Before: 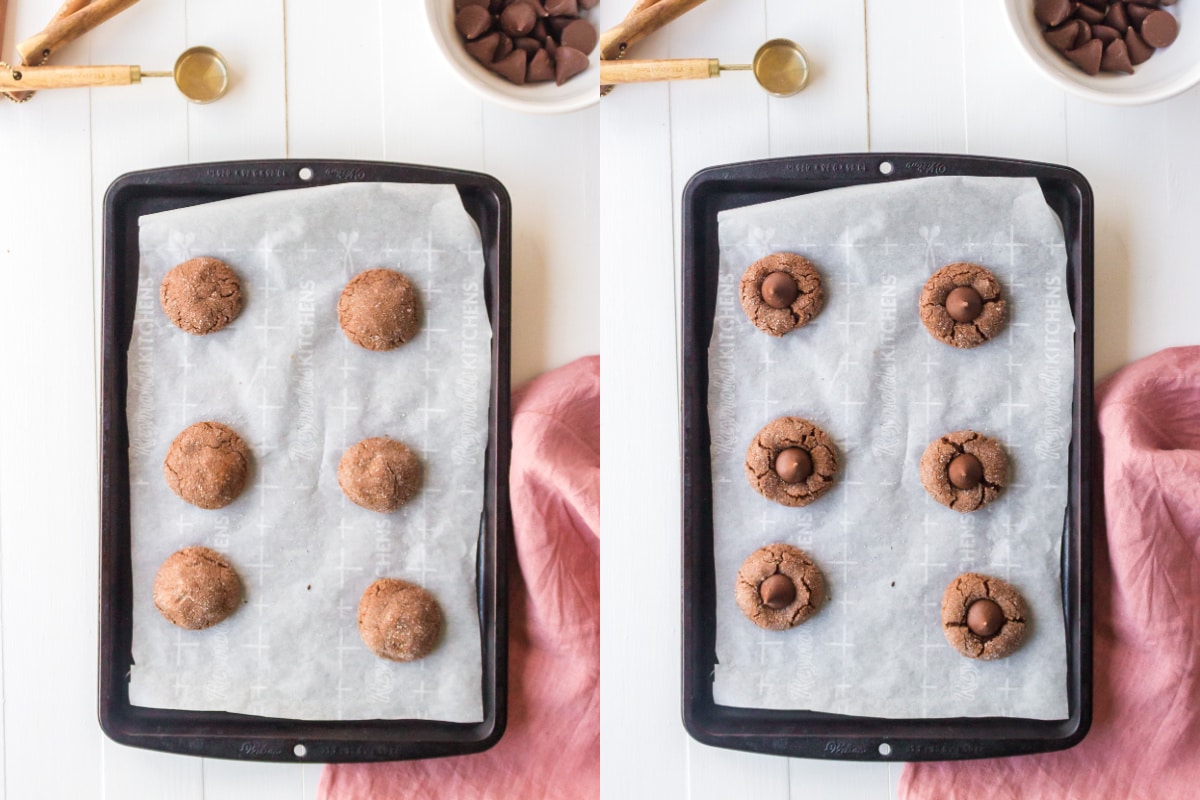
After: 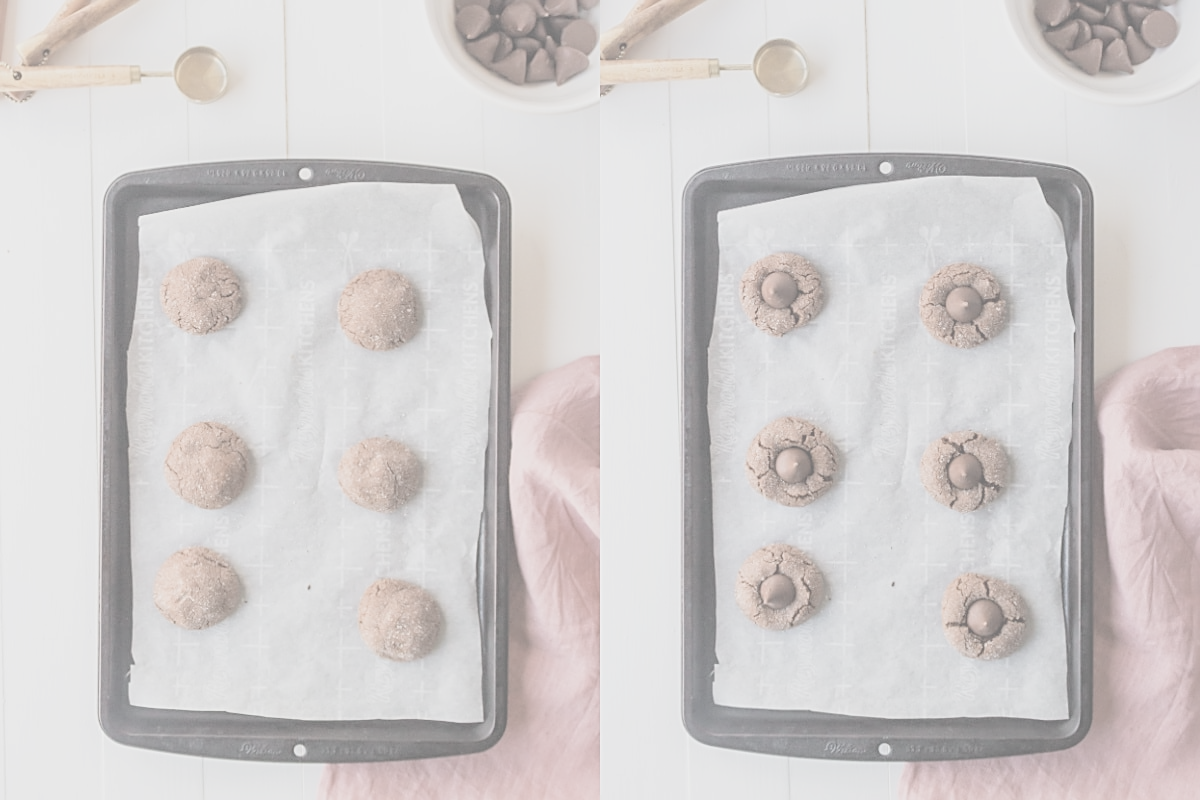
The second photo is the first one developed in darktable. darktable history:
tone equalizer: on, module defaults
sharpen: on, module defaults
contrast brightness saturation: contrast -0.336, brightness 0.769, saturation -0.766
